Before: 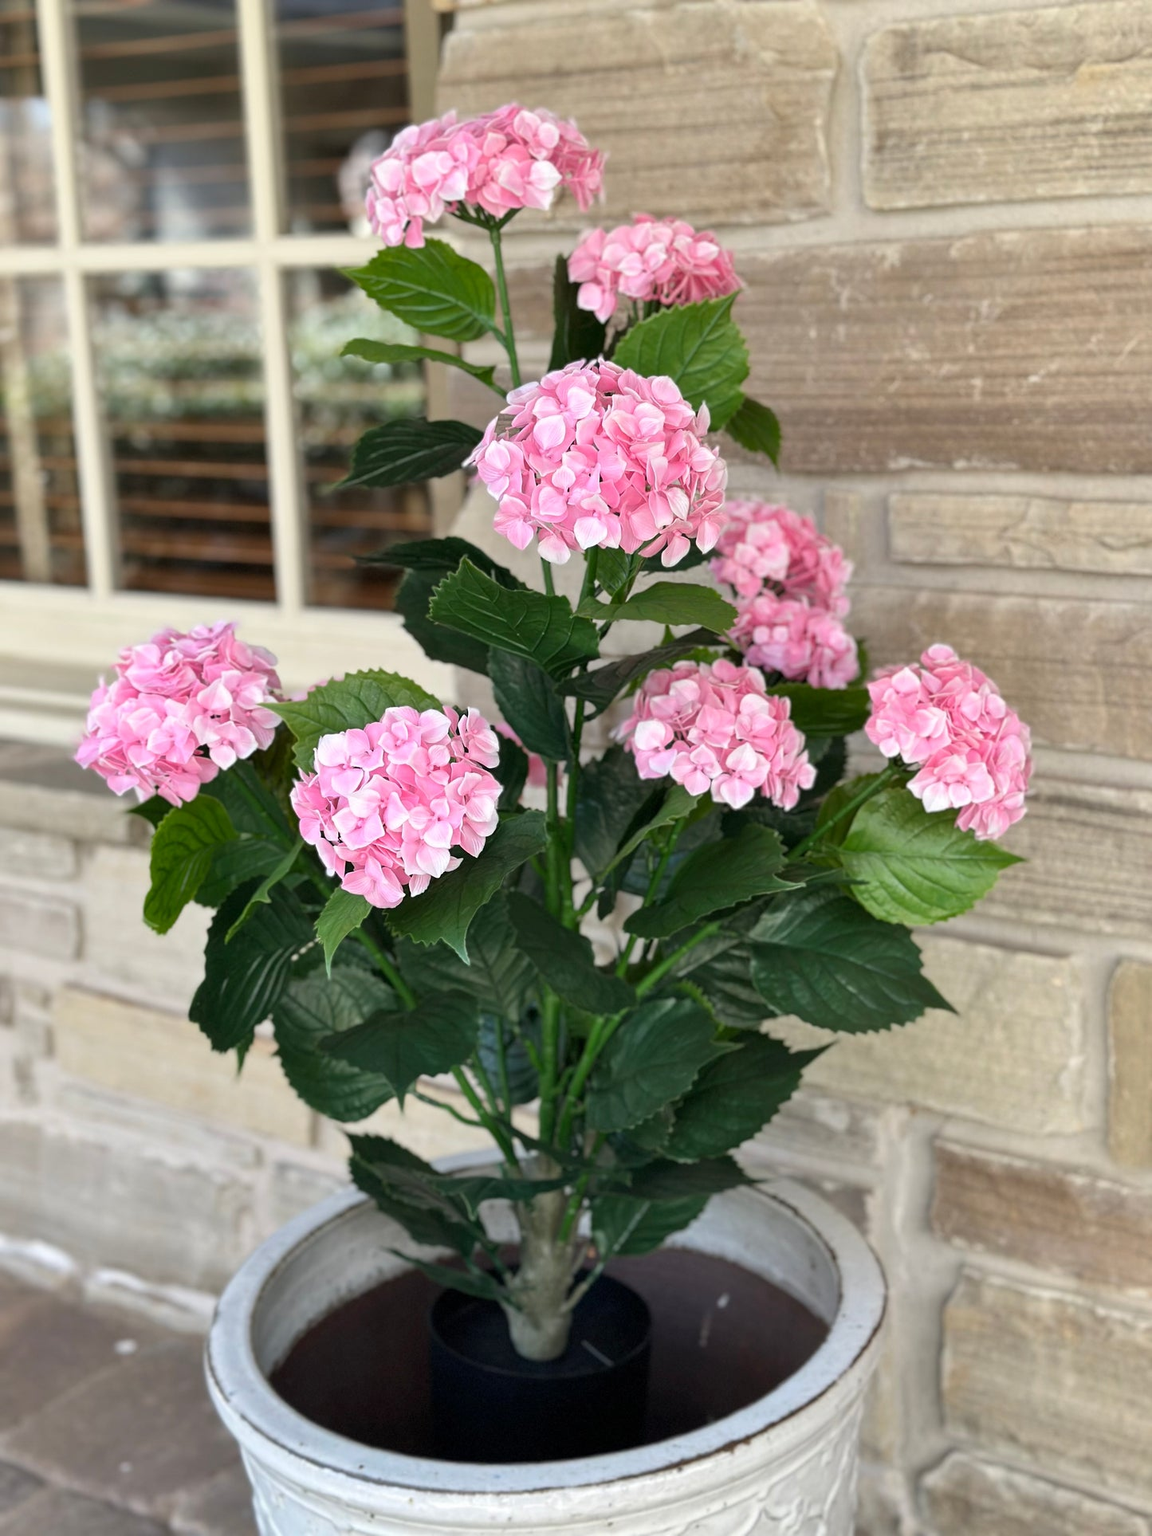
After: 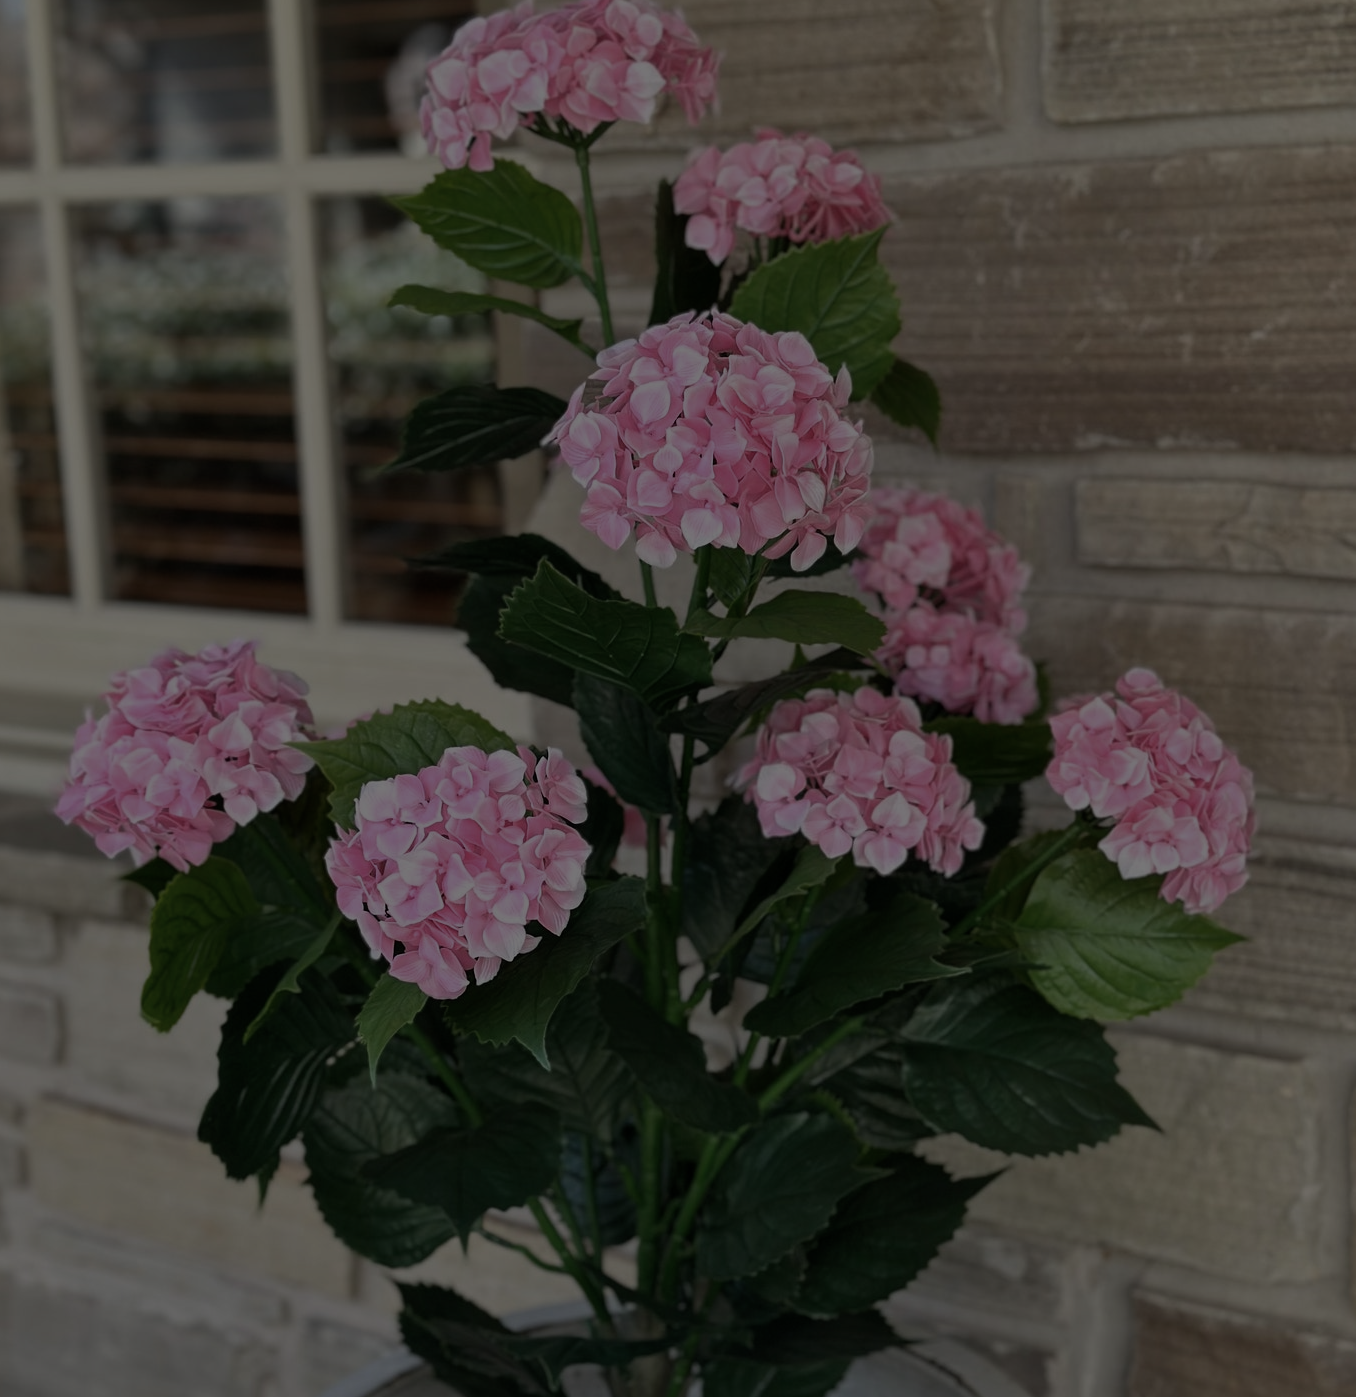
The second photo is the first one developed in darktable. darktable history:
crop: left 2.737%, top 7.287%, right 3.421%, bottom 20.179%
exposure: exposure -2.446 EV, compensate highlight preservation false
contrast brightness saturation: saturation -0.17
